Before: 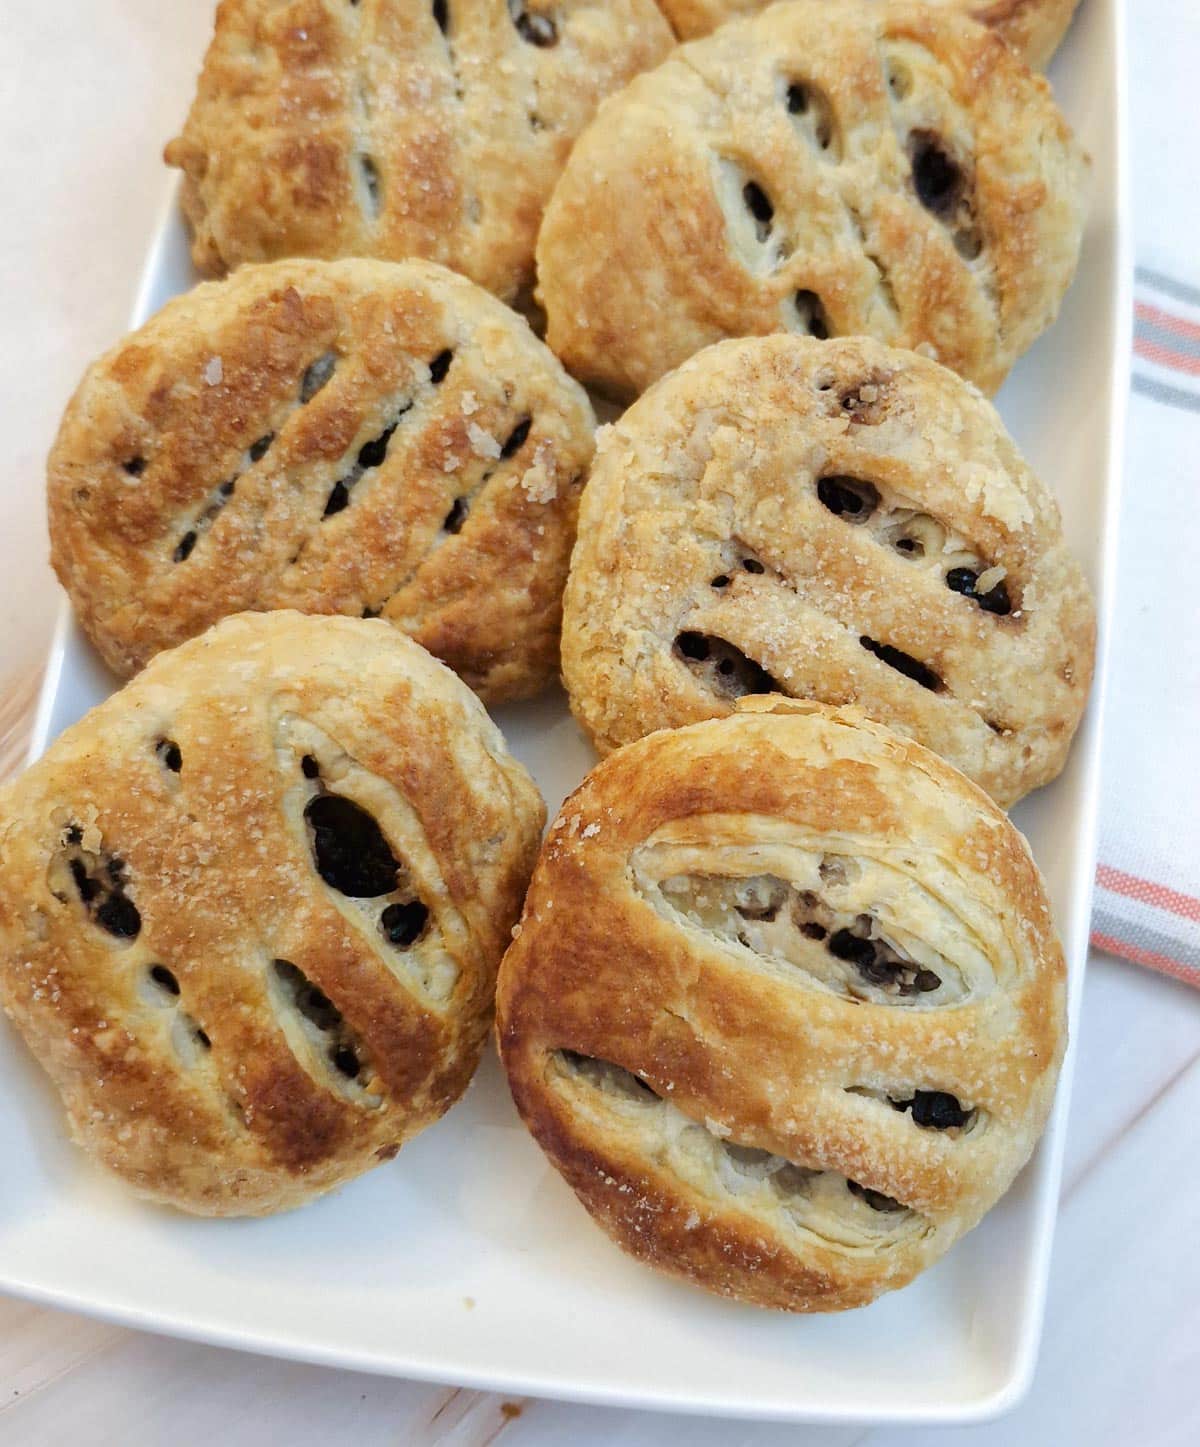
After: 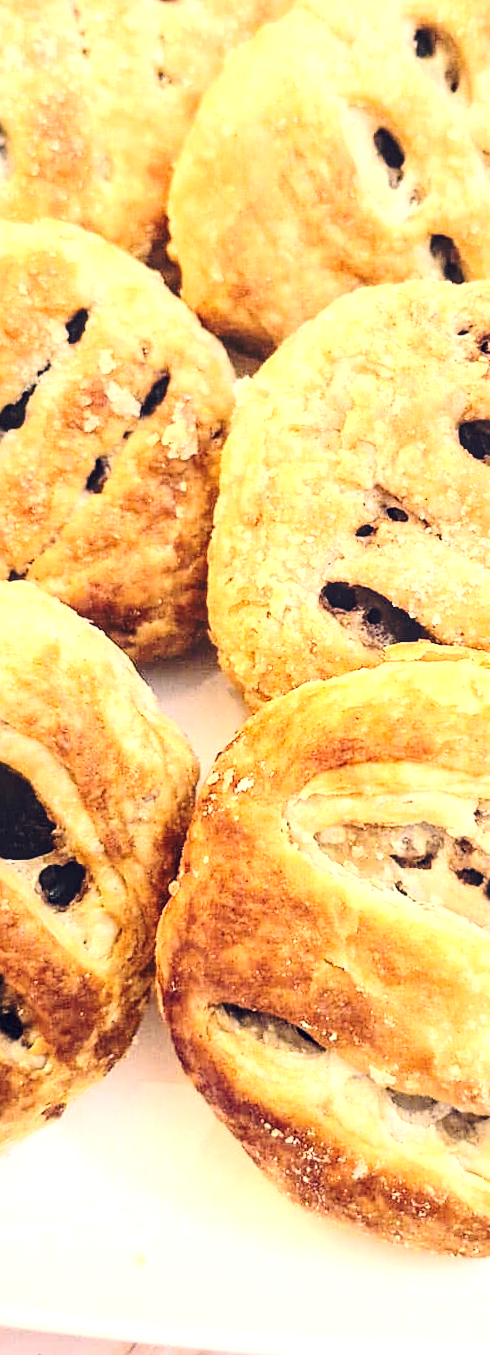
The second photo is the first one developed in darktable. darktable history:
exposure: black level correction 0, exposure 1.198 EV, compensate exposure bias true, compensate highlight preservation false
rotate and perspective: rotation -2.12°, lens shift (vertical) 0.009, lens shift (horizontal) -0.008, automatic cropping original format, crop left 0.036, crop right 0.964, crop top 0.05, crop bottom 0.959
sharpen: on, module defaults
crop: left 28.583%, right 29.231%
color correction: highlights a* 19.59, highlights b* 27.49, shadows a* 3.46, shadows b* -17.28, saturation 0.73
contrast brightness saturation: contrast 0.2, brightness 0.15, saturation 0.14
local contrast: on, module defaults
base curve: curves: ch0 [(0, 0) (0.073, 0.04) (0.157, 0.139) (0.492, 0.492) (0.758, 0.758) (1, 1)], preserve colors none
